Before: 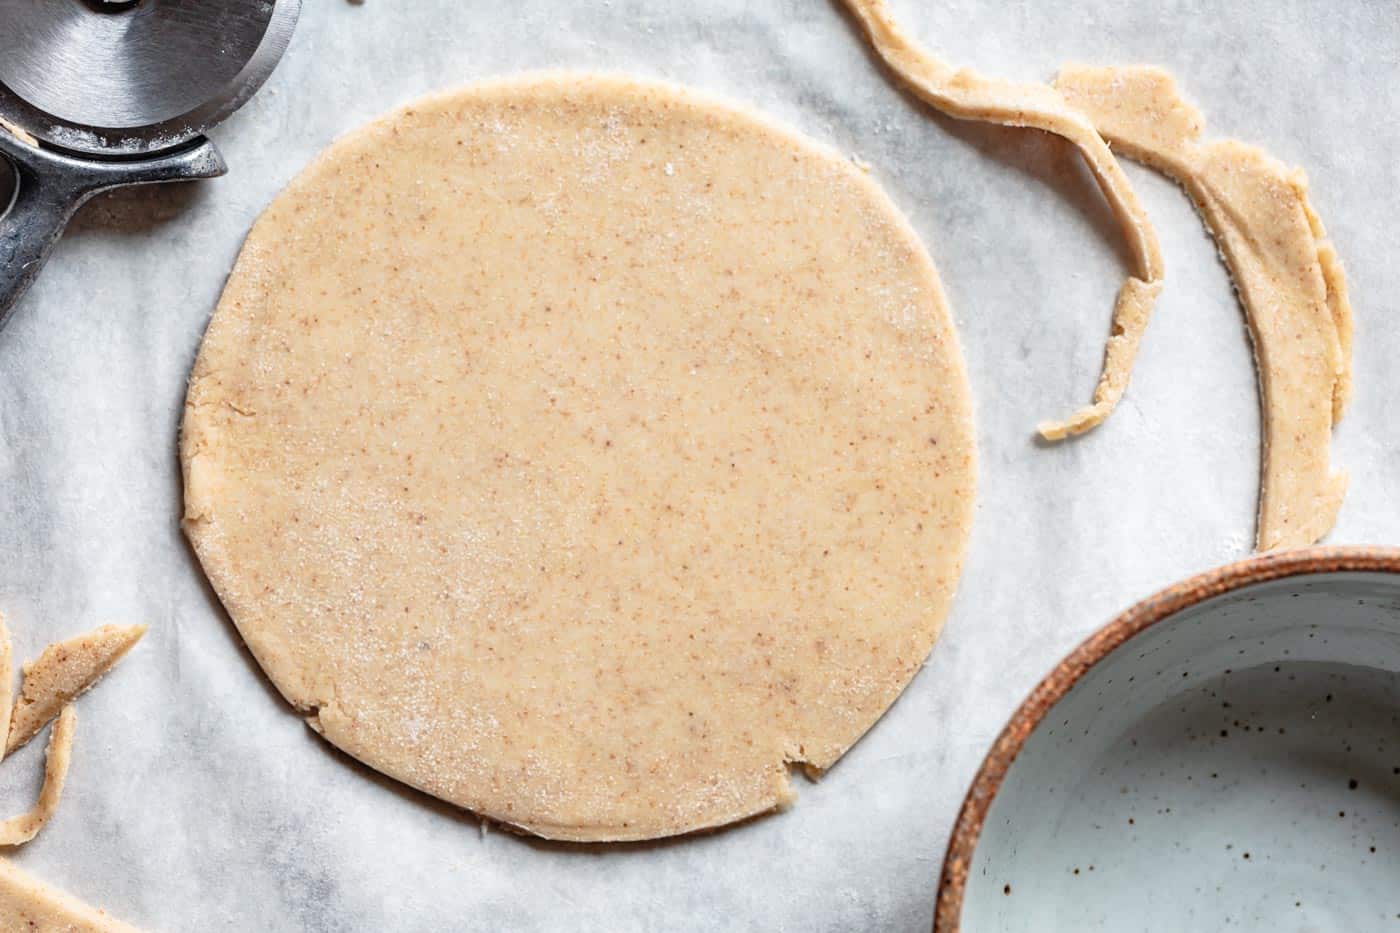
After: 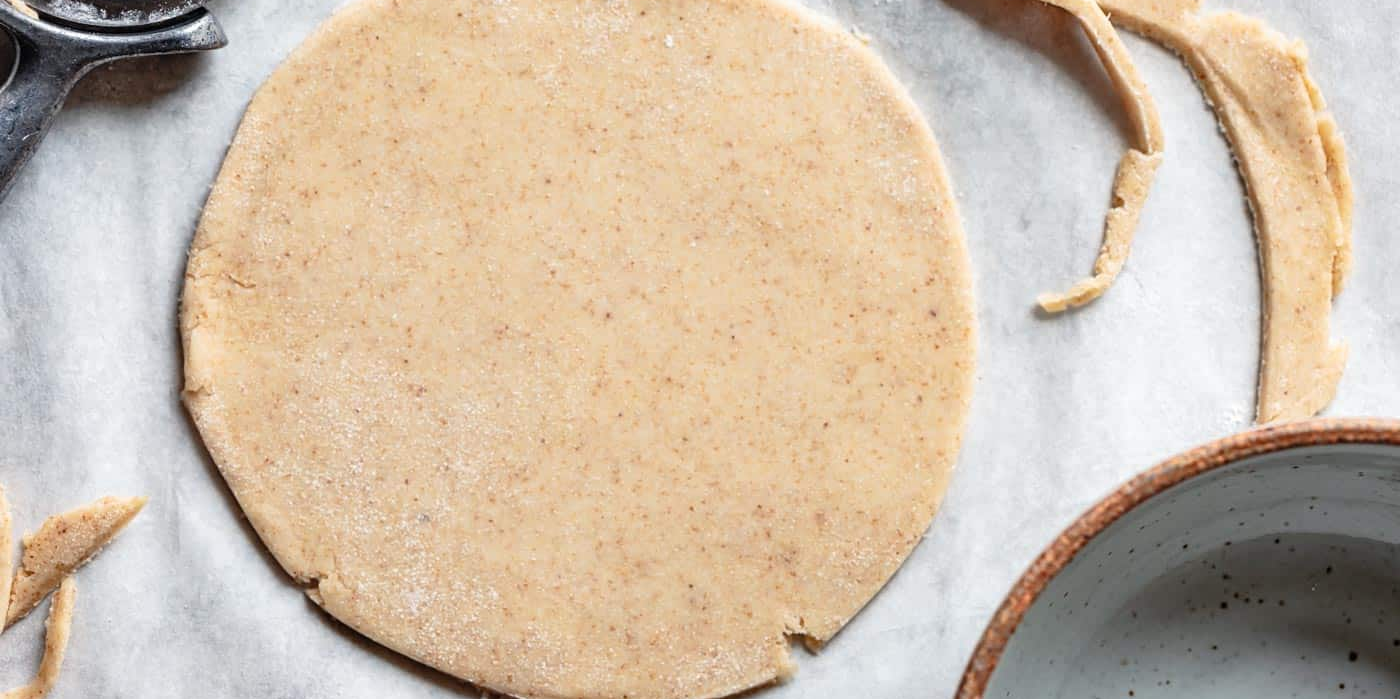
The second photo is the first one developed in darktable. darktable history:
crop: top 13.819%, bottom 11.169%
exposure: compensate highlight preservation false
